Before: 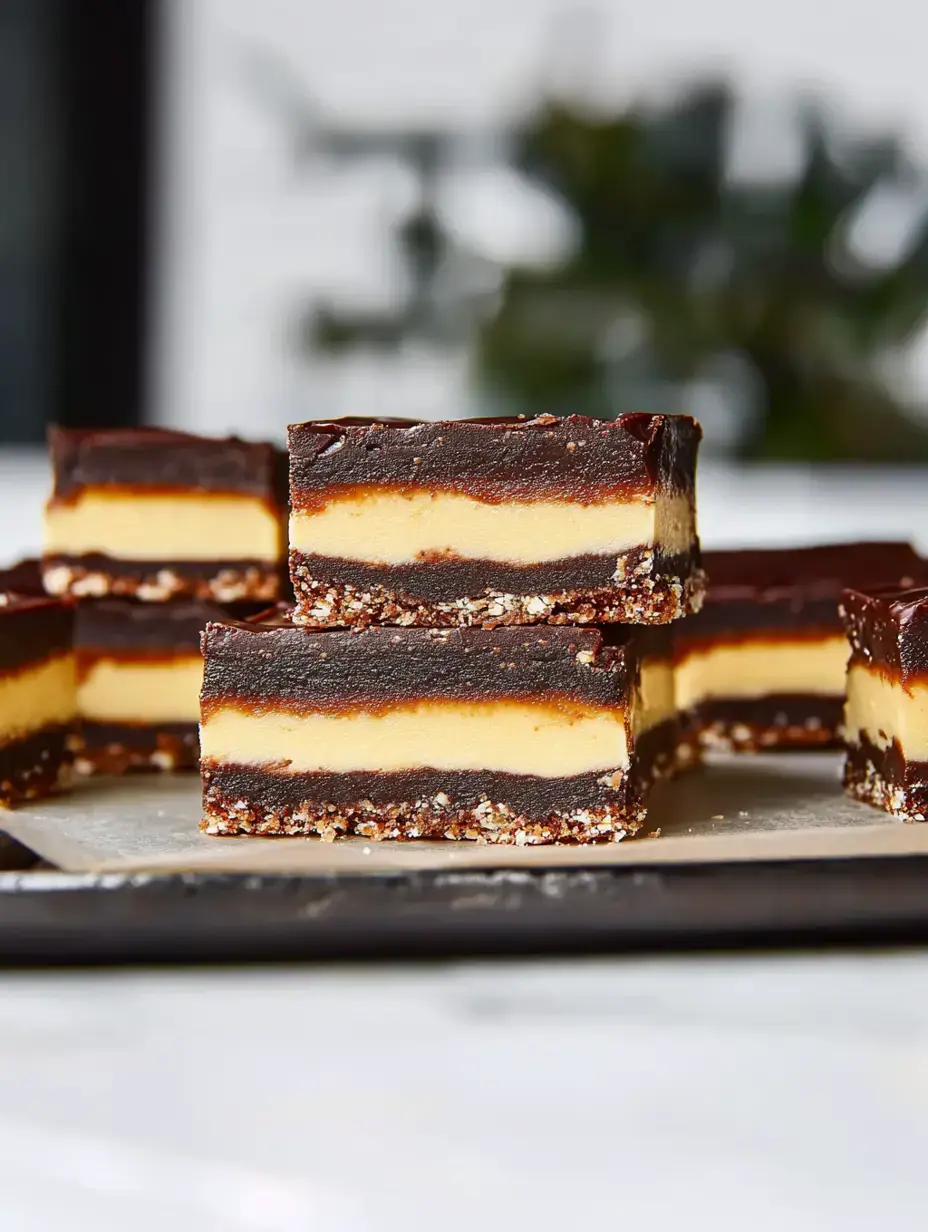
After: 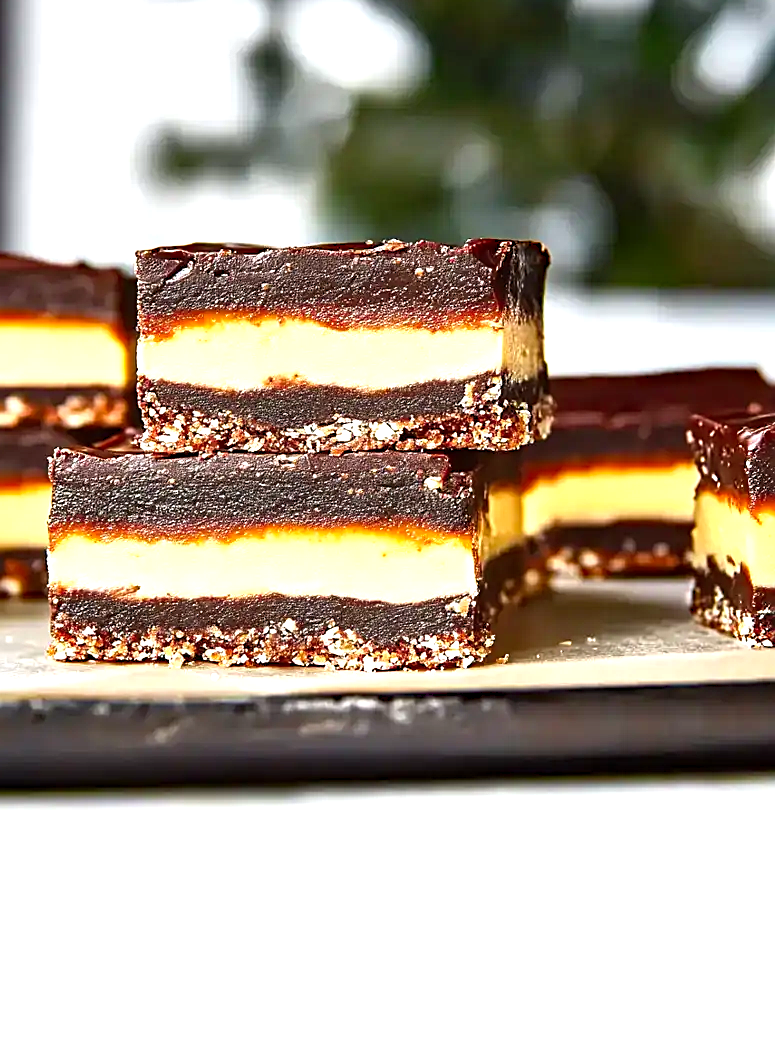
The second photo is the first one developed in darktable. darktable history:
crop: left 16.468%, top 14.129%
sharpen: on, module defaults
levels: levels [0, 0.374, 0.749]
haze removal: compatibility mode true, adaptive false
shadows and highlights: shadows 36.61, highlights -26.66, soften with gaussian
